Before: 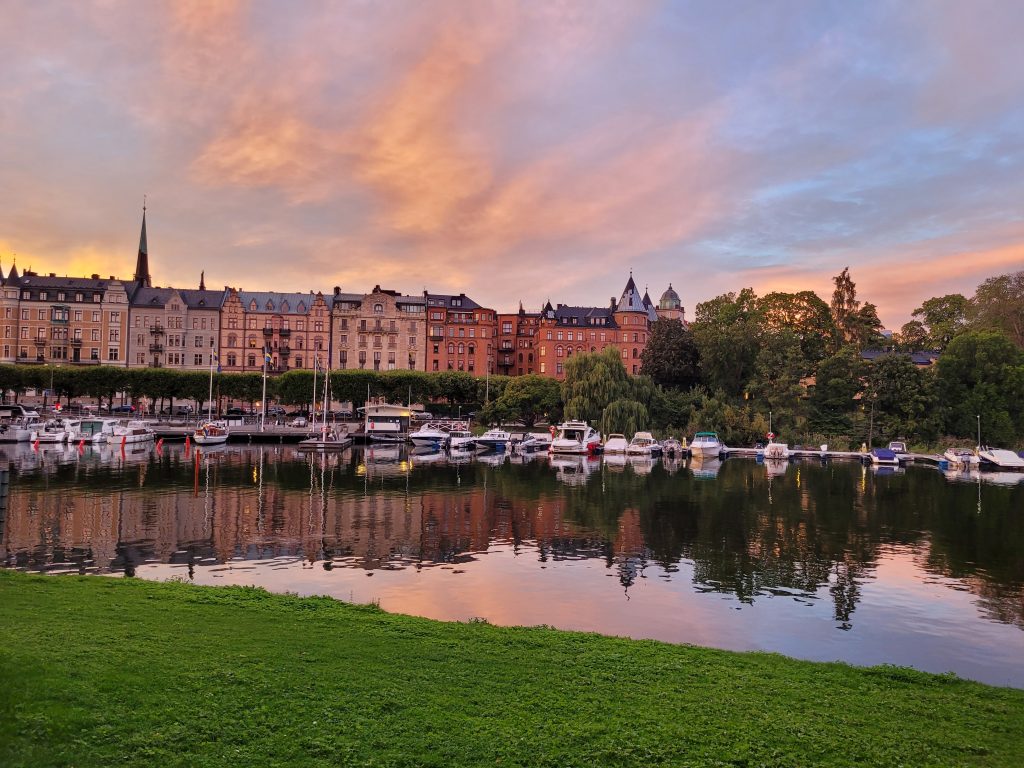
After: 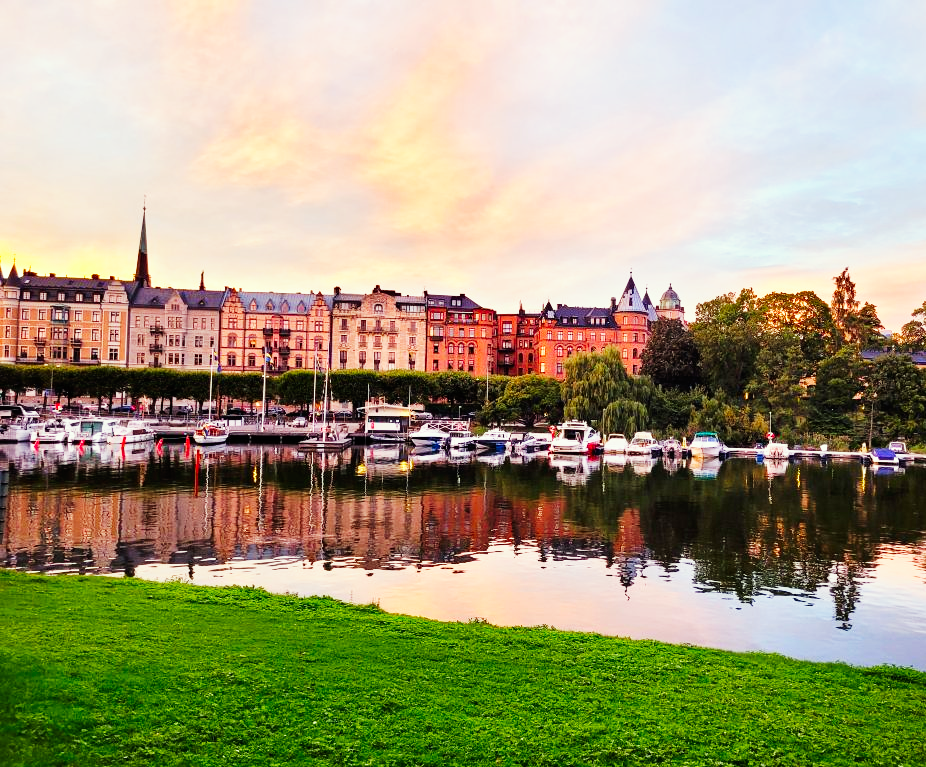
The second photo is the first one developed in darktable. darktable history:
color correction: highlights a* -4.73, highlights b* 5.06, saturation 0.97
base curve: curves: ch0 [(0, 0) (0.007, 0.004) (0.027, 0.03) (0.046, 0.07) (0.207, 0.54) (0.442, 0.872) (0.673, 0.972) (1, 1)], preserve colors none
crop: right 9.509%, bottom 0.031%
contrast brightness saturation: saturation 0.18
